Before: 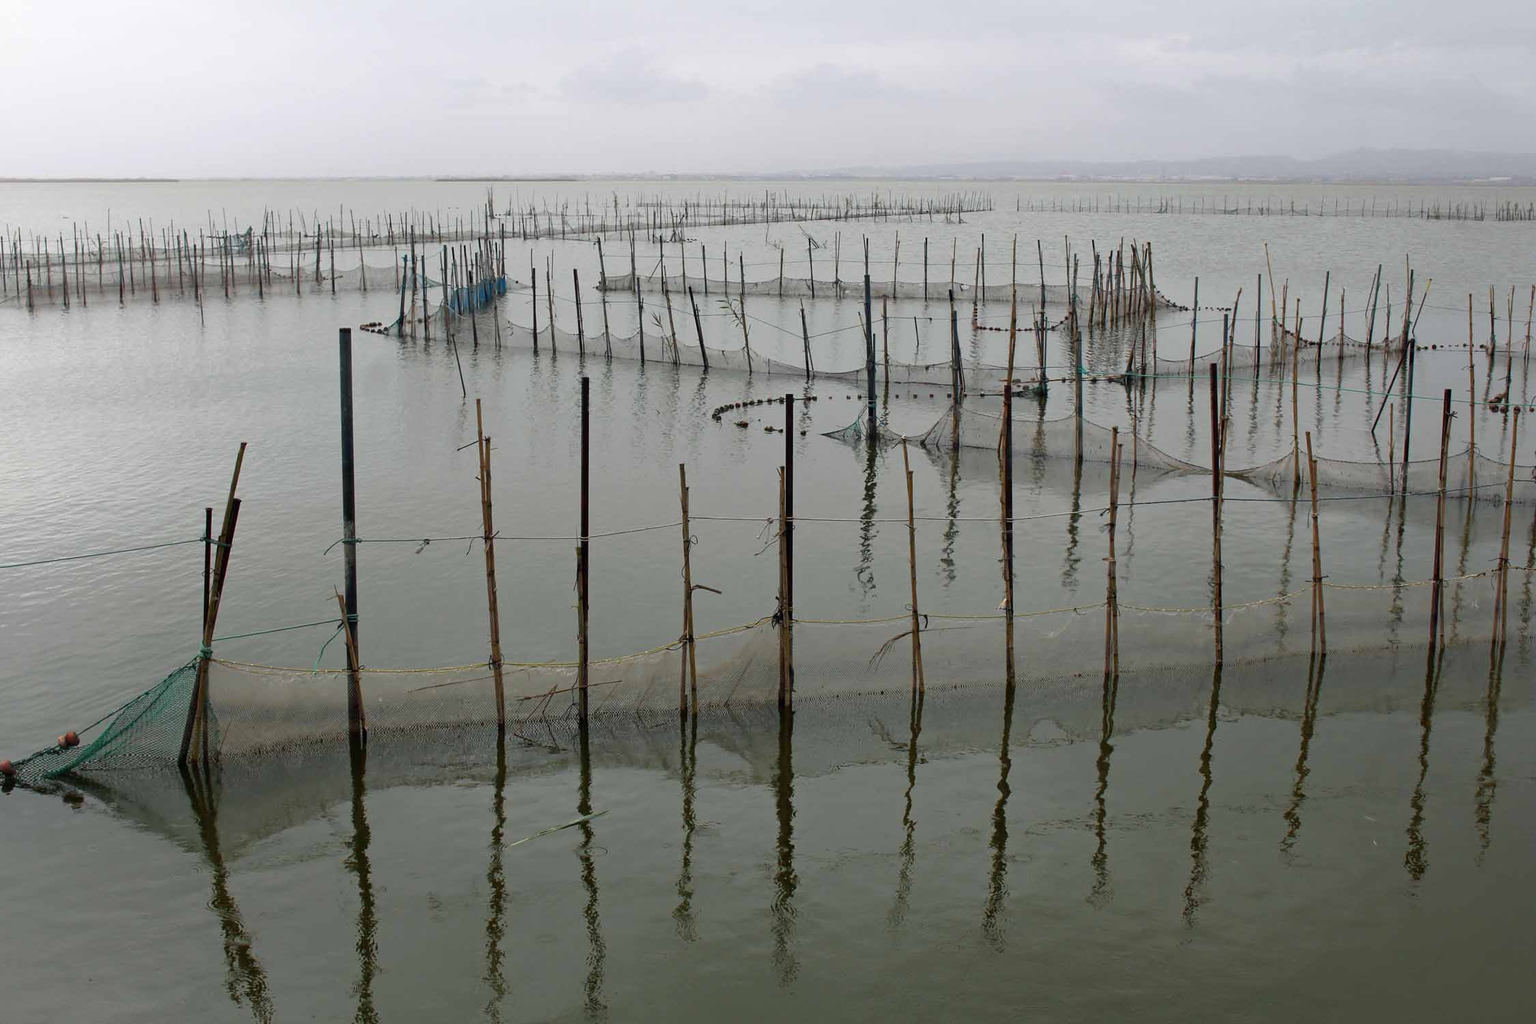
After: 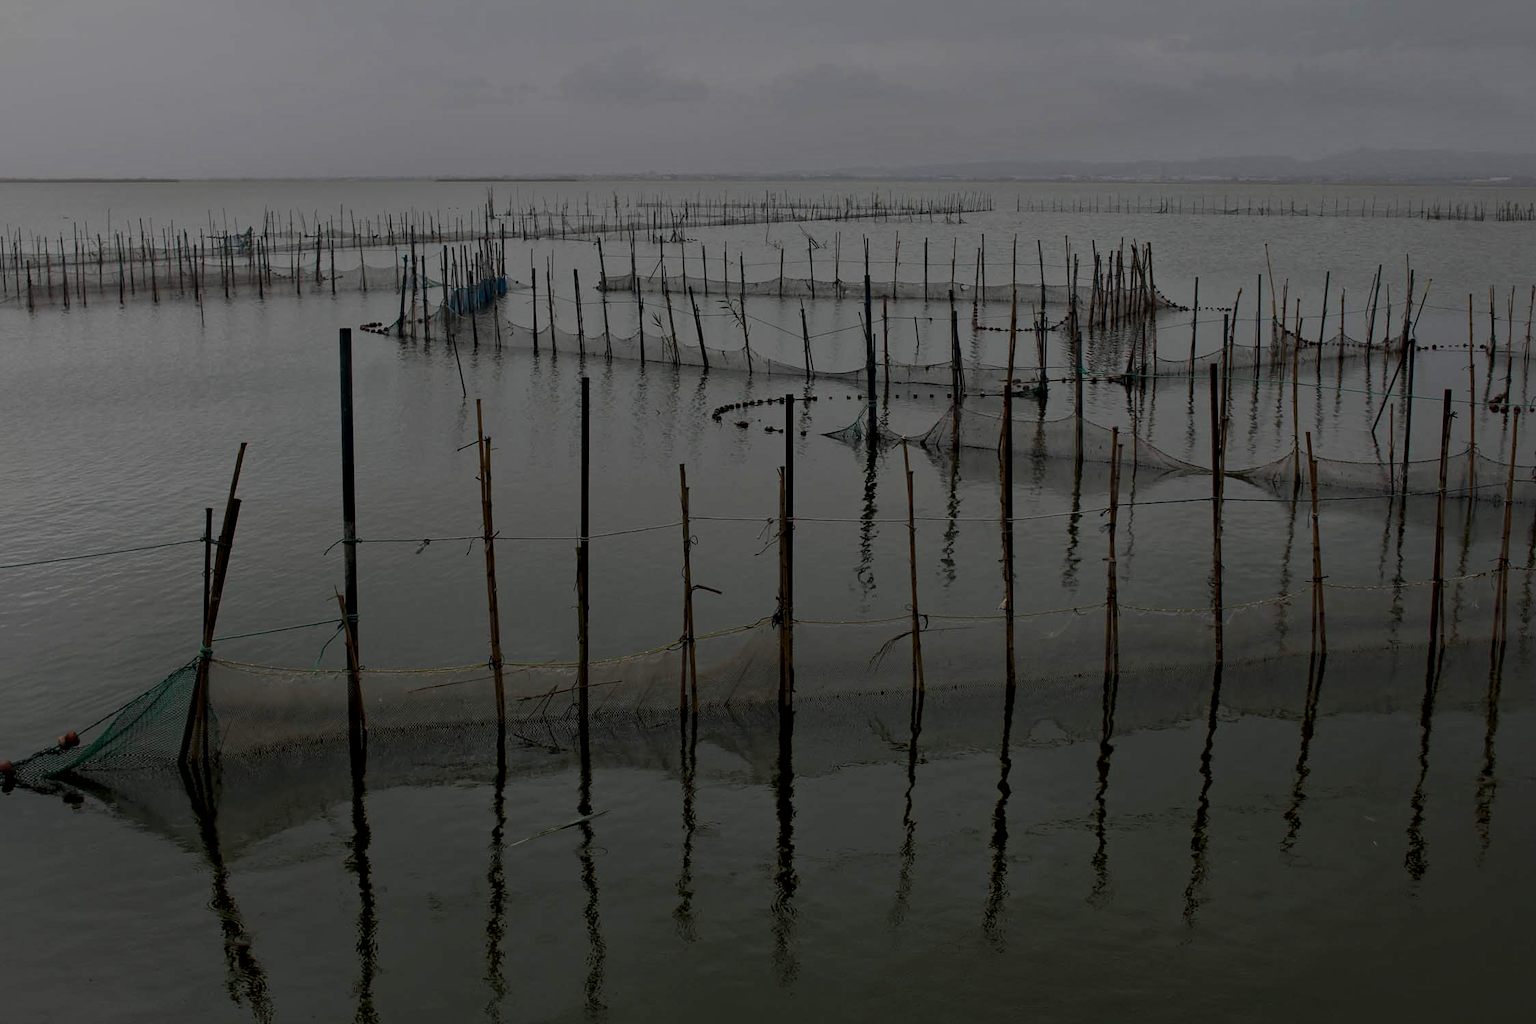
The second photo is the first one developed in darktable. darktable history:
tone equalizer: -8 EV -2 EV, -7 EV -2 EV, -6 EV -2 EV, -5 EV -2 EV, -4 EV -2 EV, -3 EV -2 EV, -2 EV -2 EV, -1 EV -1.63 EV, +0 EV -2 EV
local contrast: mode bilateral grid, contrast 20, coarseness 50, detail 130%, midtone range 0.2
shadows and highlights: shadows 0, highlights 40
